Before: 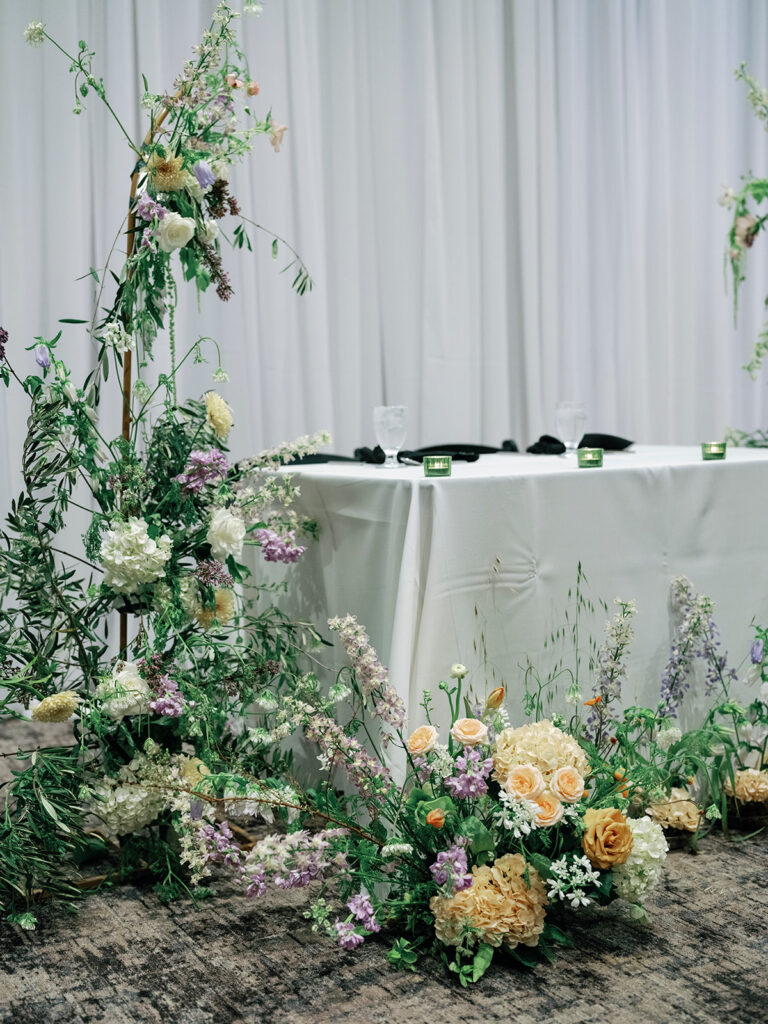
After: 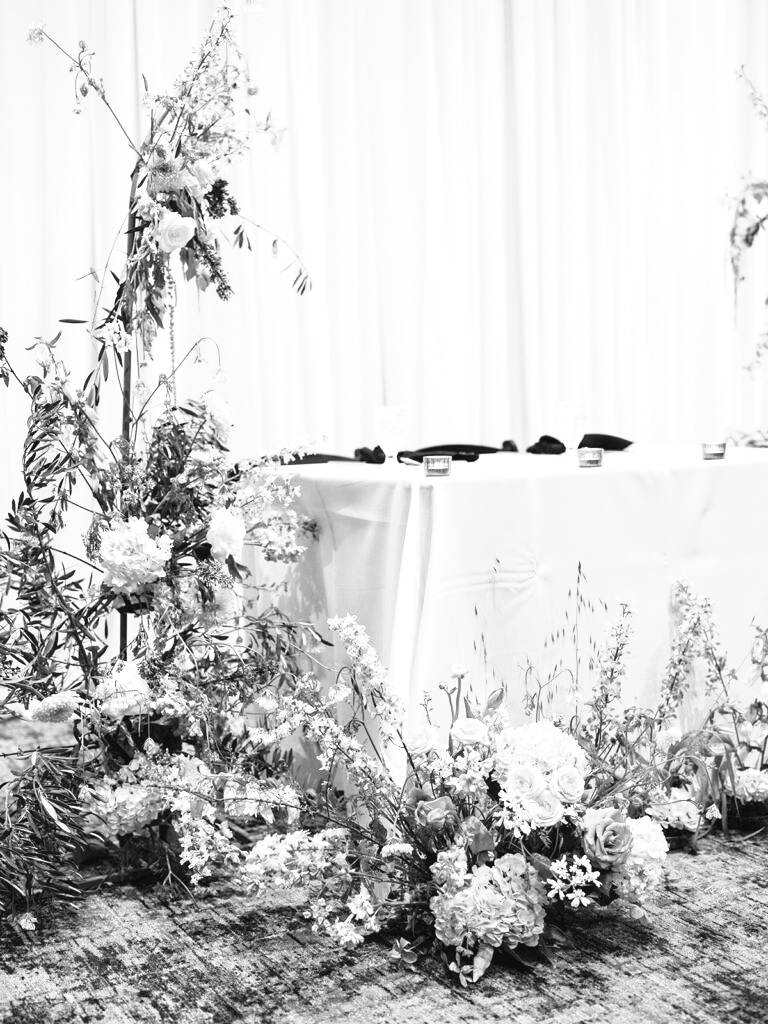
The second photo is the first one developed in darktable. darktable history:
color calibration: output gray [0.246, 0.254, 0.501, 0], x 0.329, y 0.344, temperature 5653.71 K
tone curve: curves: ch0 [(0.003, 0.029) (0.202, 0.232) (0.46, 0.56) (0.611, 0.739) (0.843, 0.941) (1, 0.99)]; ch1 [(0, 0) (0.35, 0.356) (0.45, 0.453) (0.508, 0.515) (0.617, 0.601) (1, 1)]; ch2 [(0, 0) (0.456, 0.469) (0.5, 0.5) (0.556, 0.566) (0.635, 0.642) (1, 1)], preserve colors none
exposure: exposure 1.089 EV, compensate highlight preservation false
